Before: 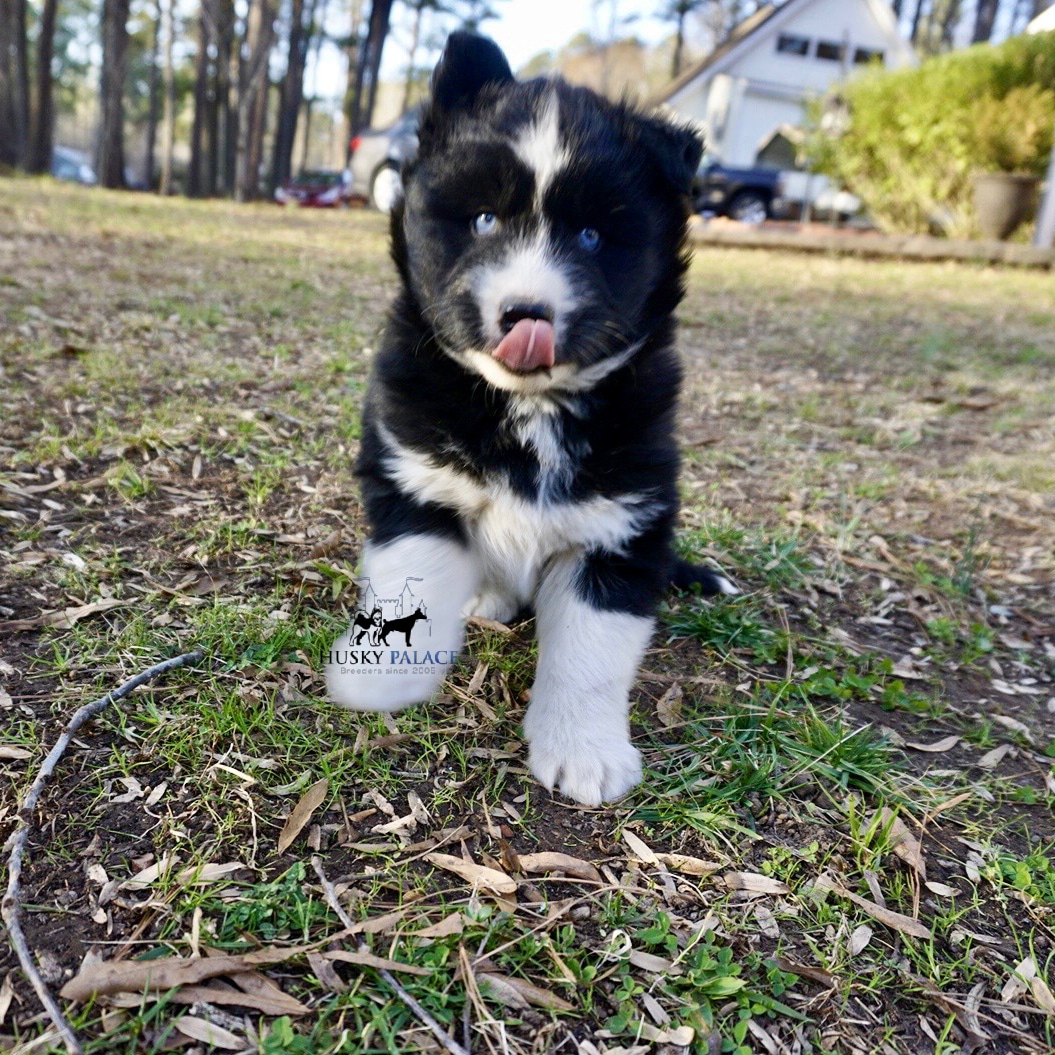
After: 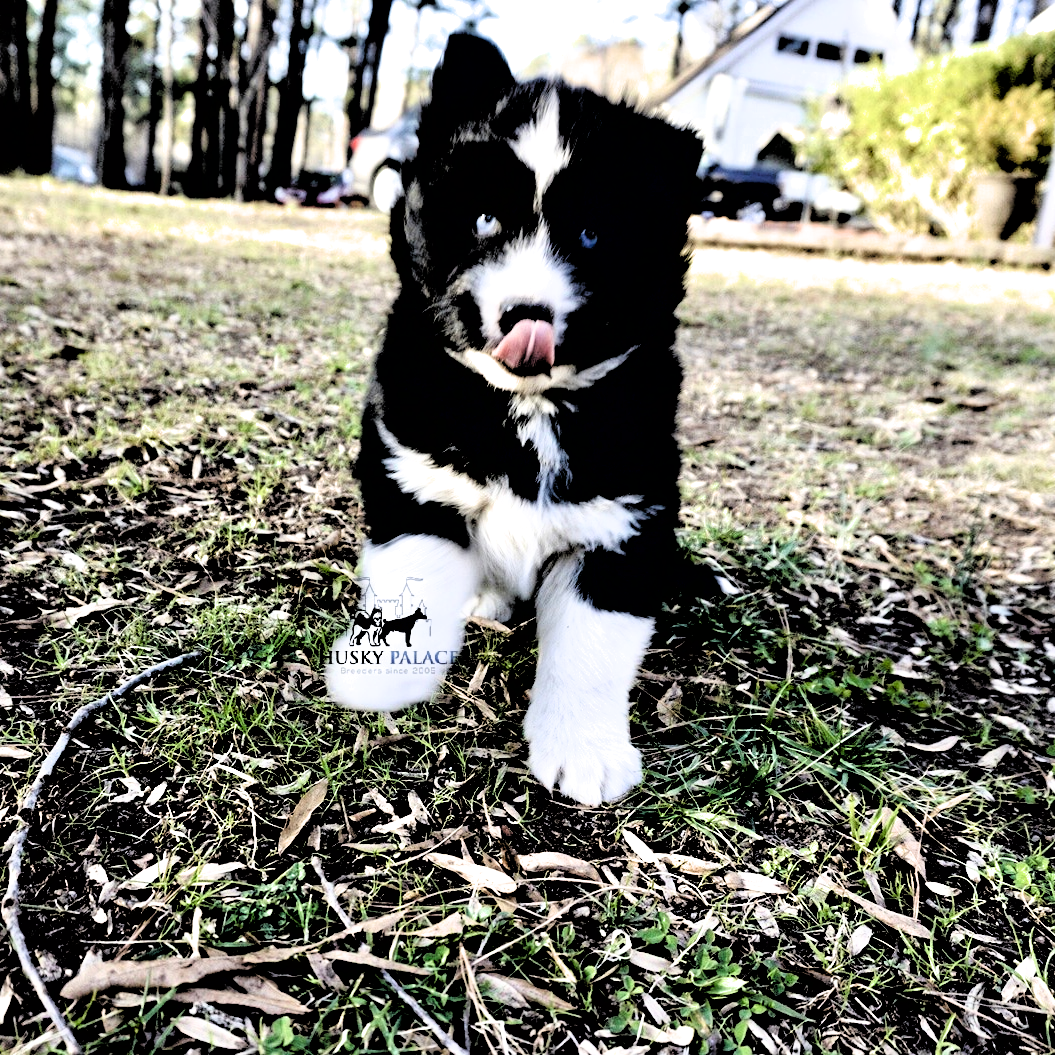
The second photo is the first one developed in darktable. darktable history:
filmic rgb: black relative exposure -1.09 EV, white relative exposure 2.08 EV, hardness 1.59, contrast 2.242, color science v6 (2022)
exposure: exposure 0.2 EV, compensate highlight preservation false
